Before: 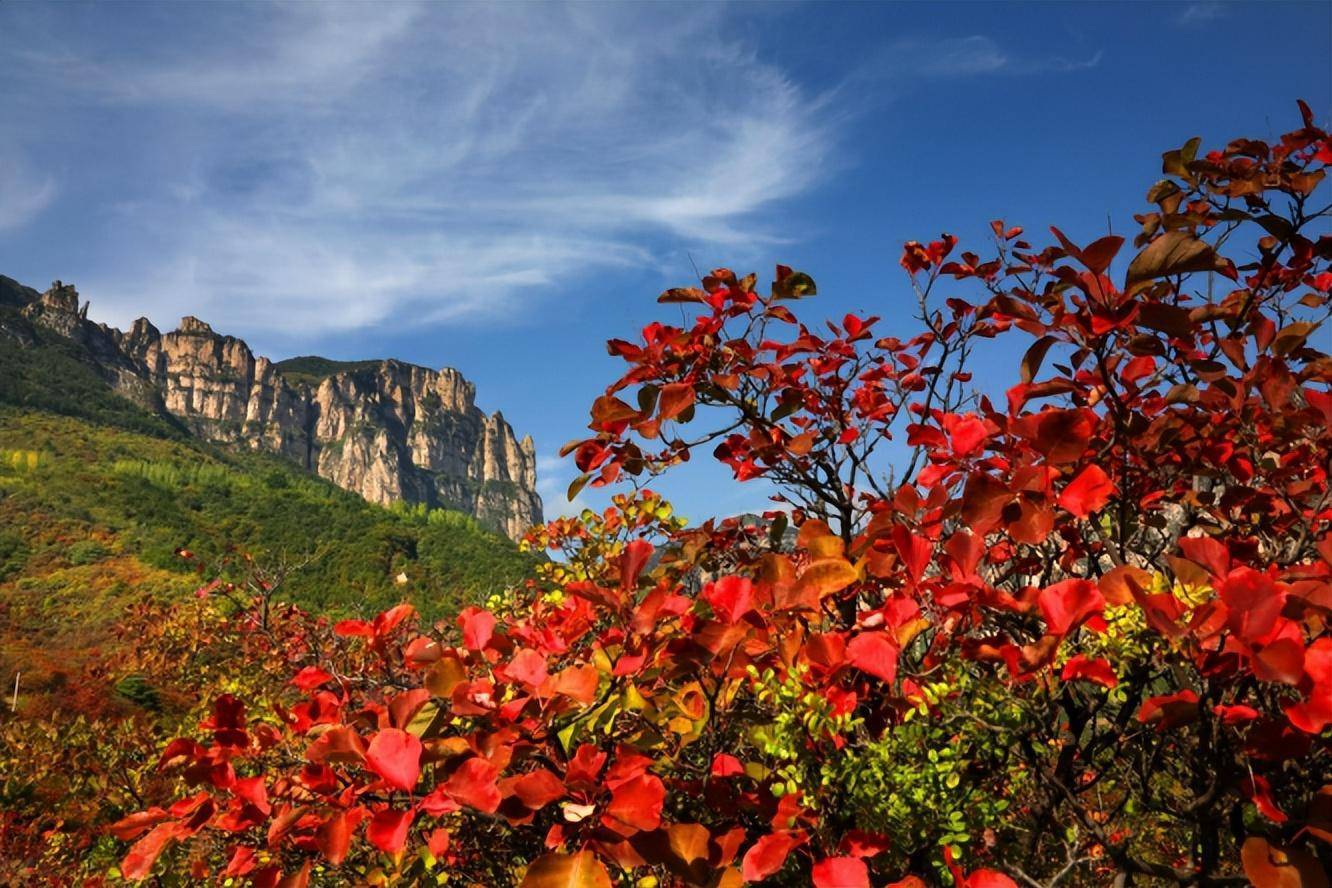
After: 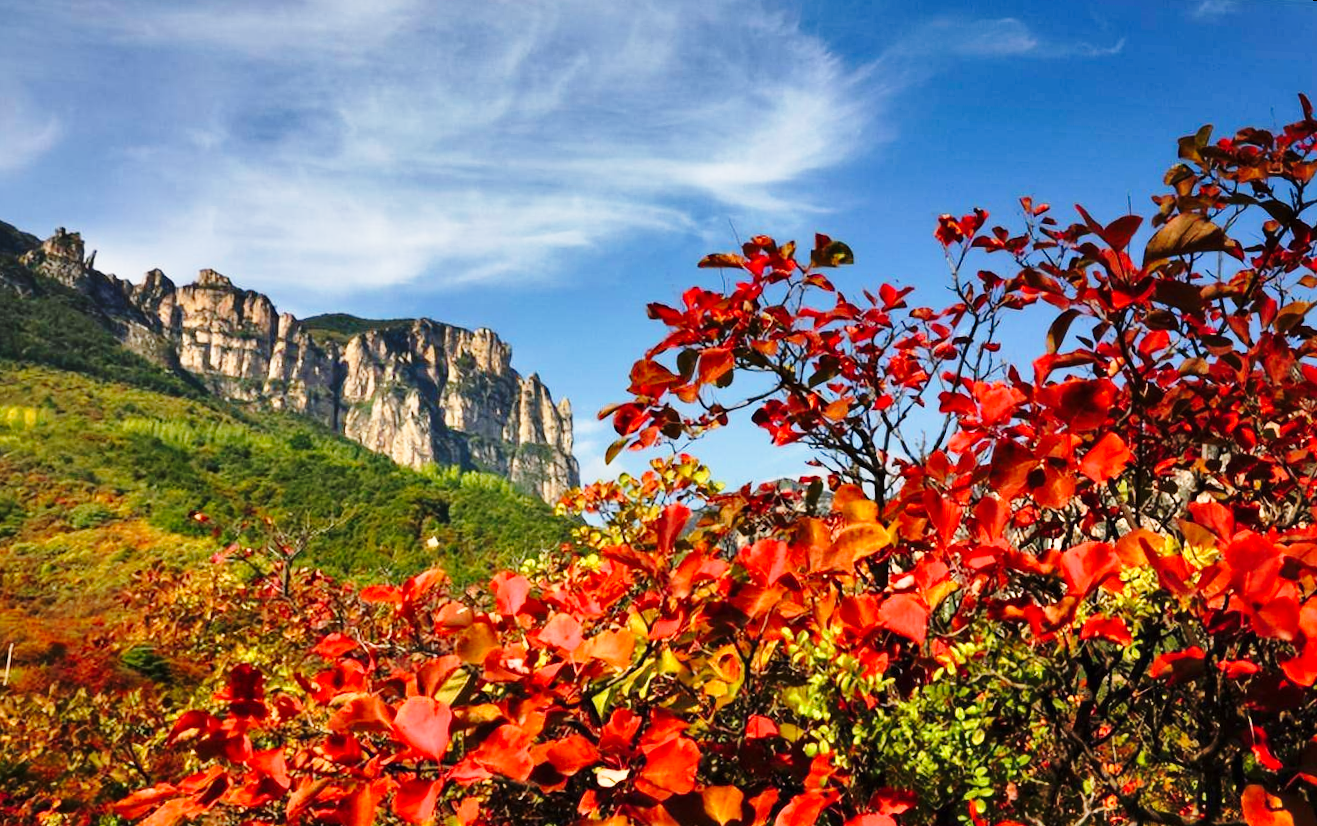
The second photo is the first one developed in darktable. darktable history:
shadows and highlights: soften with gaussian
base curve: curves: ch0 [(0, 0) (0.028, 0.03) (0.121, 0.232) (0.46, 0.748) (0.859, 0.968) (1, 1)], preserve colors none
rotate and perspective: rotation 0.679°, lens shift (horizontal) 0.136, crop left 0.009, crop right 0.991, crop top 0.078, crop bottom 0.95
